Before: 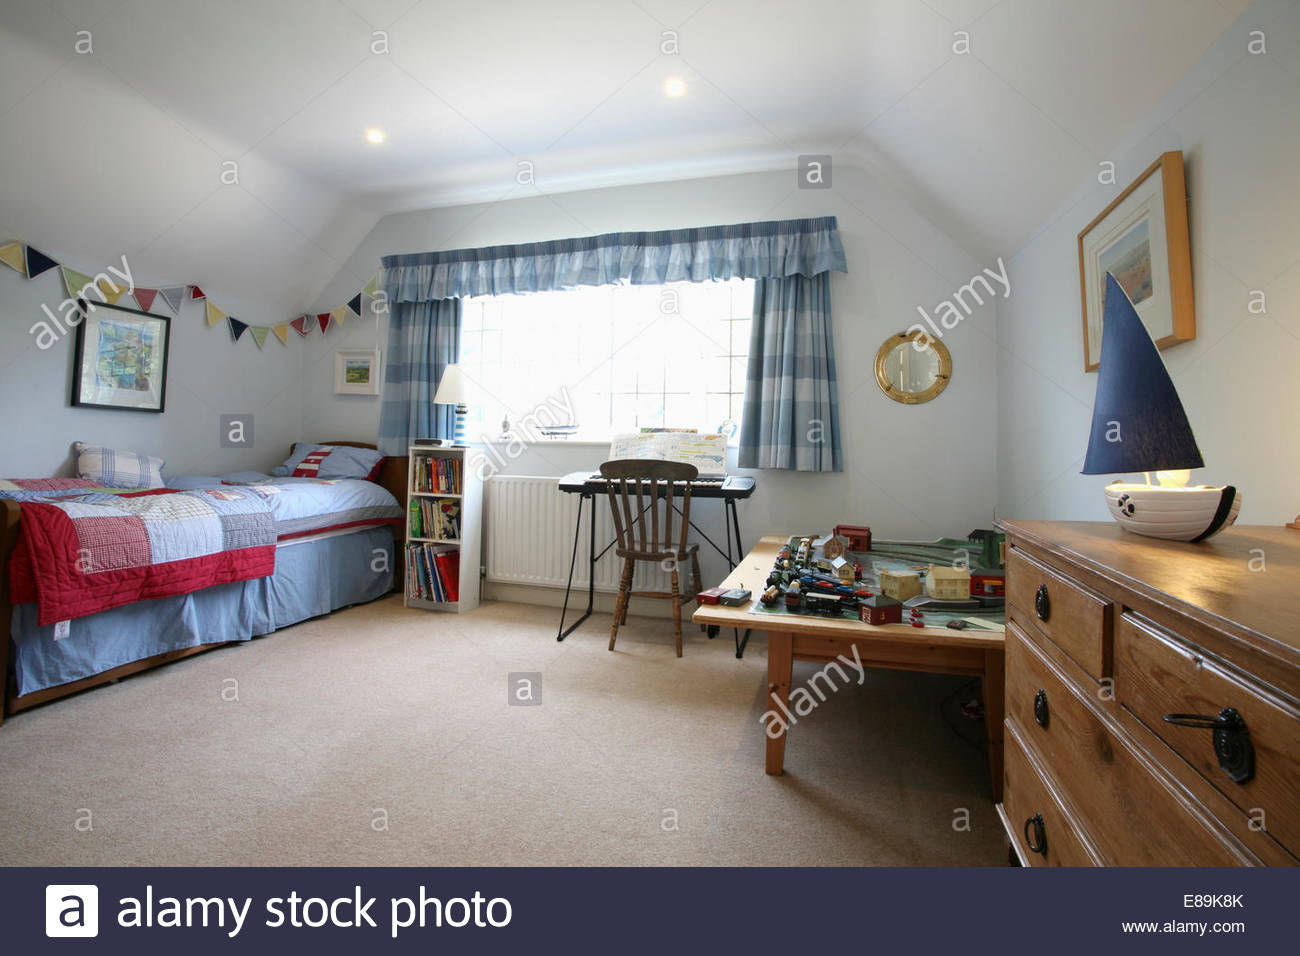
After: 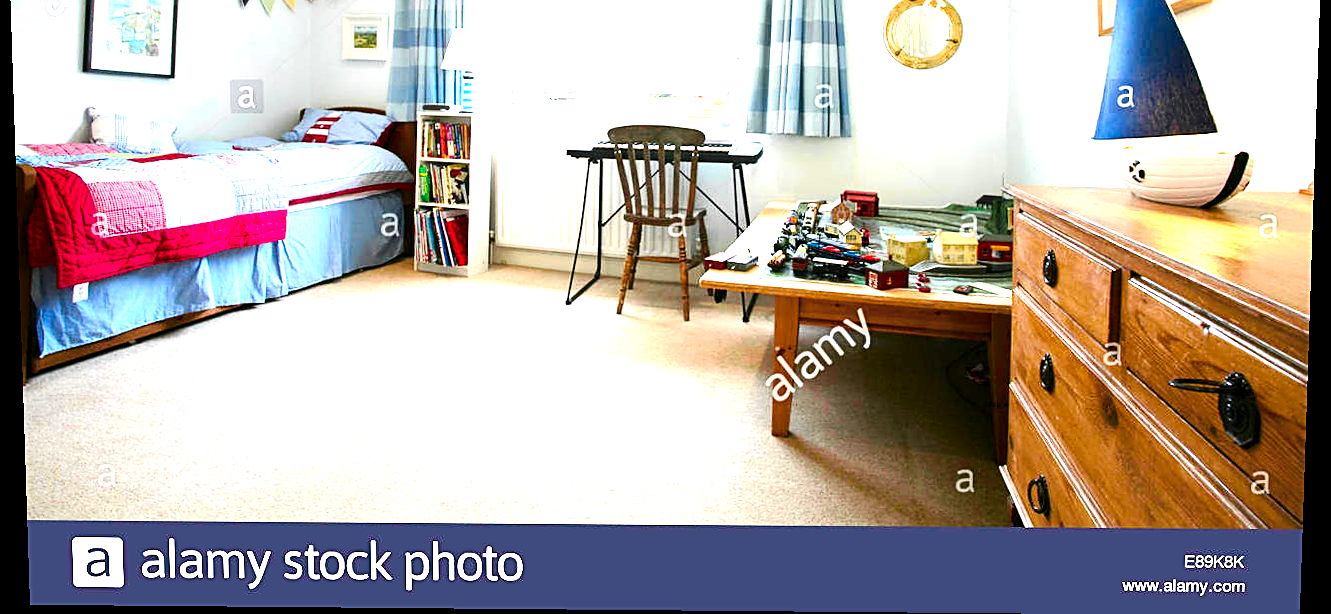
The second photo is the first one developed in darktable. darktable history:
rotate and perspective: lens shift (vertical) 0.048, lens shift (horizontal) -0.024, automatic cropping off
color balance rgb: global offset › luminance -0.37%, perceptual saturation grading › highlights -17.77%, perceptual saturation grading › mid-tones 33.1%, perceptual saturation grading › shadows 50.52%, perceptual brilliance grading › highlights 20%, perceptual brilliance grading › mid-tones 20%, perceptual brilliance grading › shadows -20%, global vibrance 50%
sharpen: on, module defaults
crop and rotate: top 36.435%
tone curve: curves: ch0 [(0, 0) (0.058, 0.037) (0.214, 0.183) (0.304, 0.288) (0.561, 0.554) (0.687, 0.677) (0.768, 0.768) (0.858, 0.861) (0.987, 0.945)]; ch1 [(0, 0) (0.172, 0.123) (0.312, 0.296) (0.432, 0.448) (0.471, 0.469) (0.502, 0.5) (0.521, 0.505) (0.565, 0.569) (0.663, 0.663) (0.703, 0.721) (0.857, 0.917) (1, 1)]; ch2 [(0, 0) (0.411, 0.424) (0.485, 0.497) (0.502, 0.5) (0.517, 0.511) (0.556, 0.551) (0.626, 0.594) (0.709, 0.661) (1, 1)], color space Lab, independent channels, preserve colors none
exposure: black level correction 0, exposure 1.379 EV, compensate exposure bias true, compensate highlight preservation false
